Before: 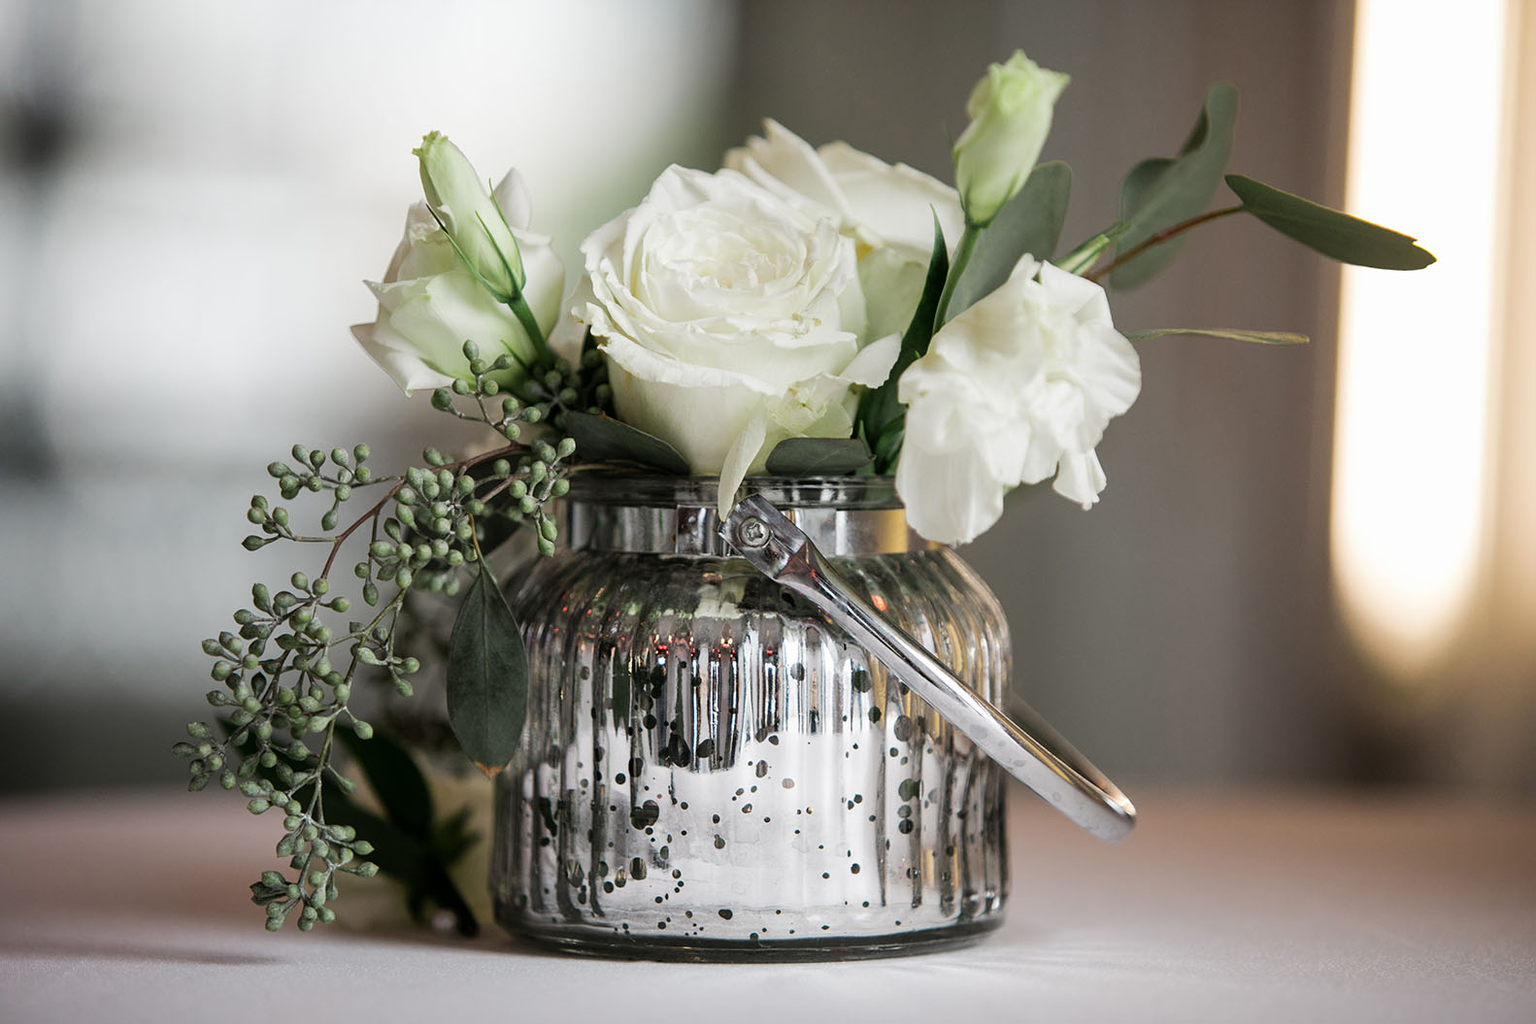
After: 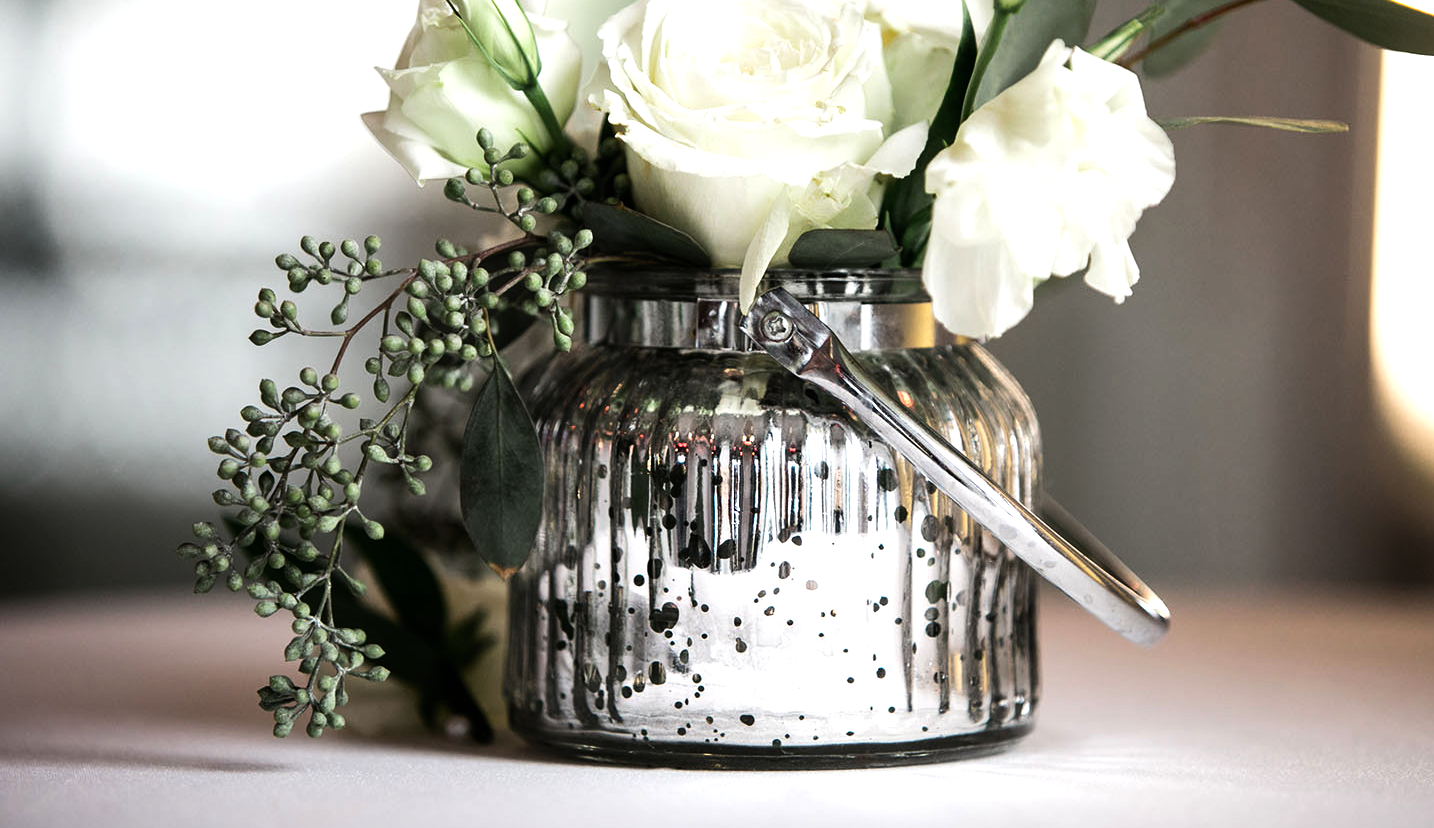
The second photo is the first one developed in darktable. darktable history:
crop: top 21.137%, right 9.345%, bottom 0.304%
tone equalizer: -8 EV -0.747 EV, -7 EV -0.738 EV, -6 EV -0.581 EV, -5 EV -0.361 EV, -3 EV 0.376 EV, -2 EV 0.6 EV, -1 EV 0.7 EV, +0 EV 0.725 EV, edges refinement/feathering 500, mask exposure compensation -1.57 EV, preserve details no
